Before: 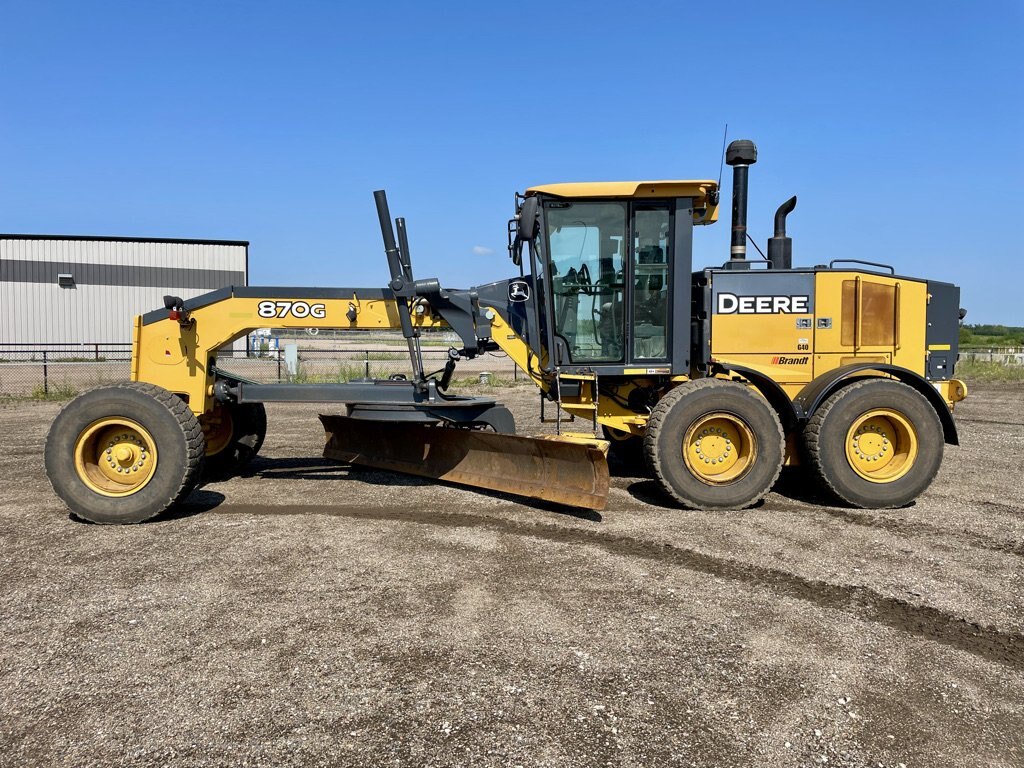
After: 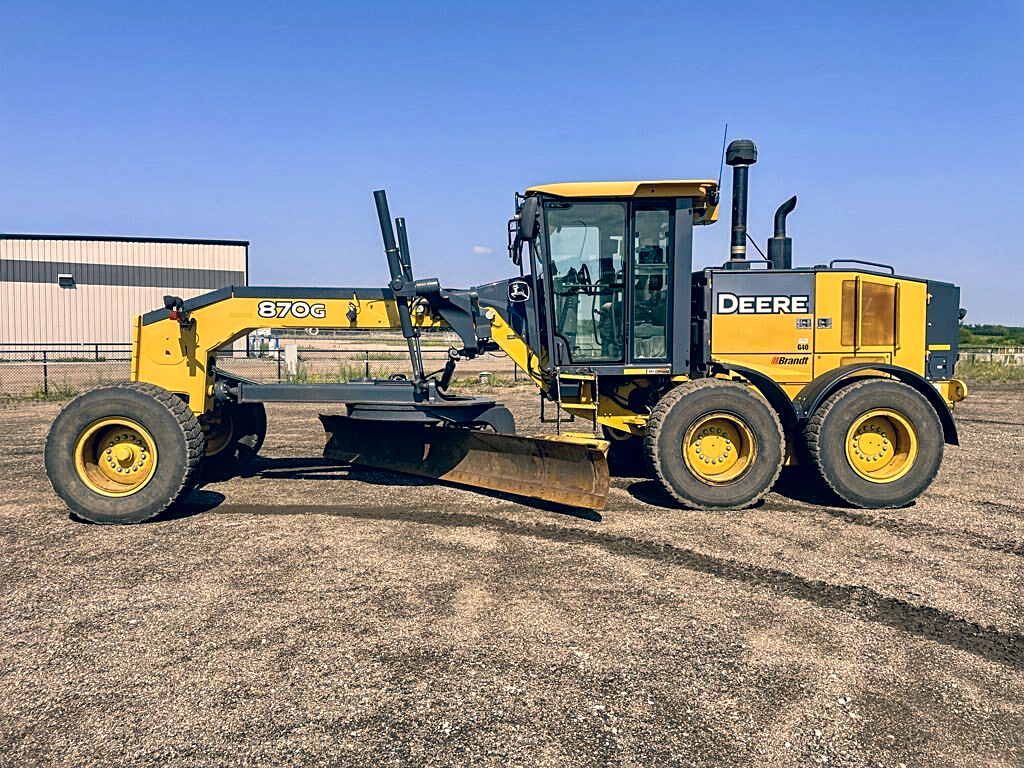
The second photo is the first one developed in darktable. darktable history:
sharpen: on, module defaults
exposure: exposure 0.127 EV, compensate highlight preservation false
color correction: highlights a* 10.32, highlights b* 14.66, shadows a* -9.59, shadows b* -15.02
local contrast: detail 130%
